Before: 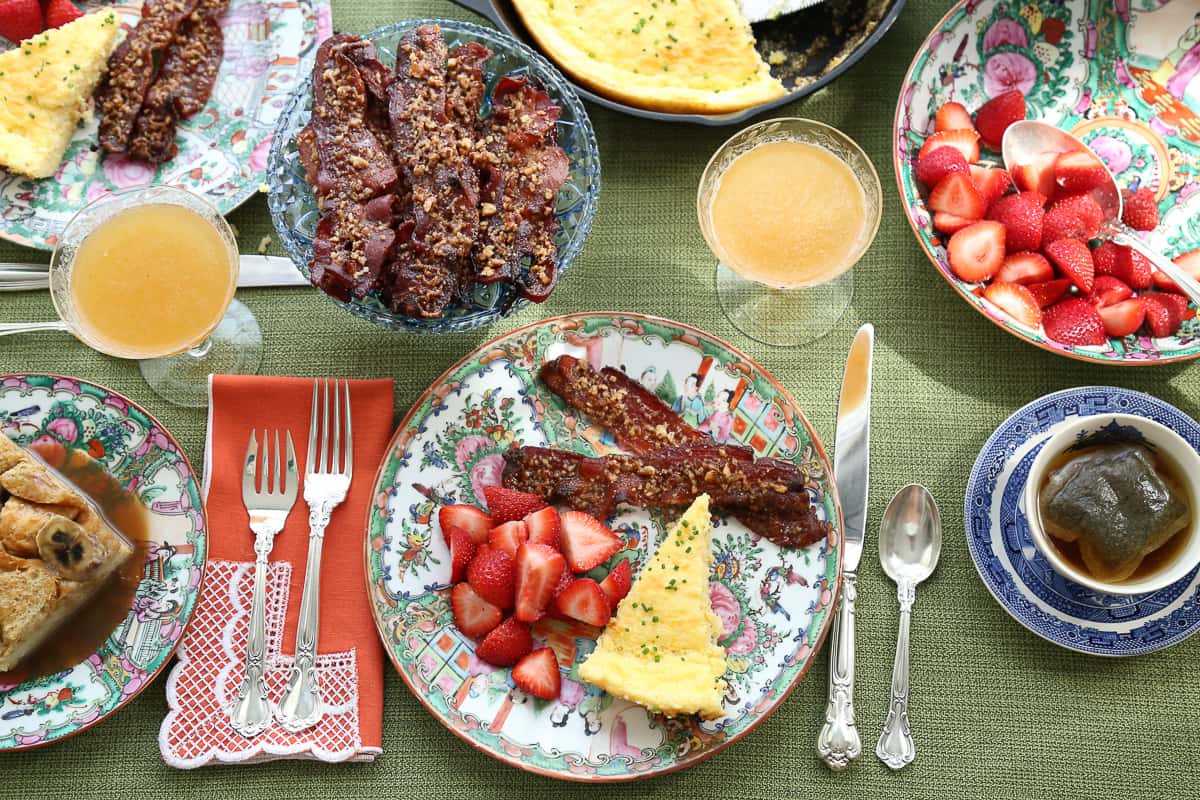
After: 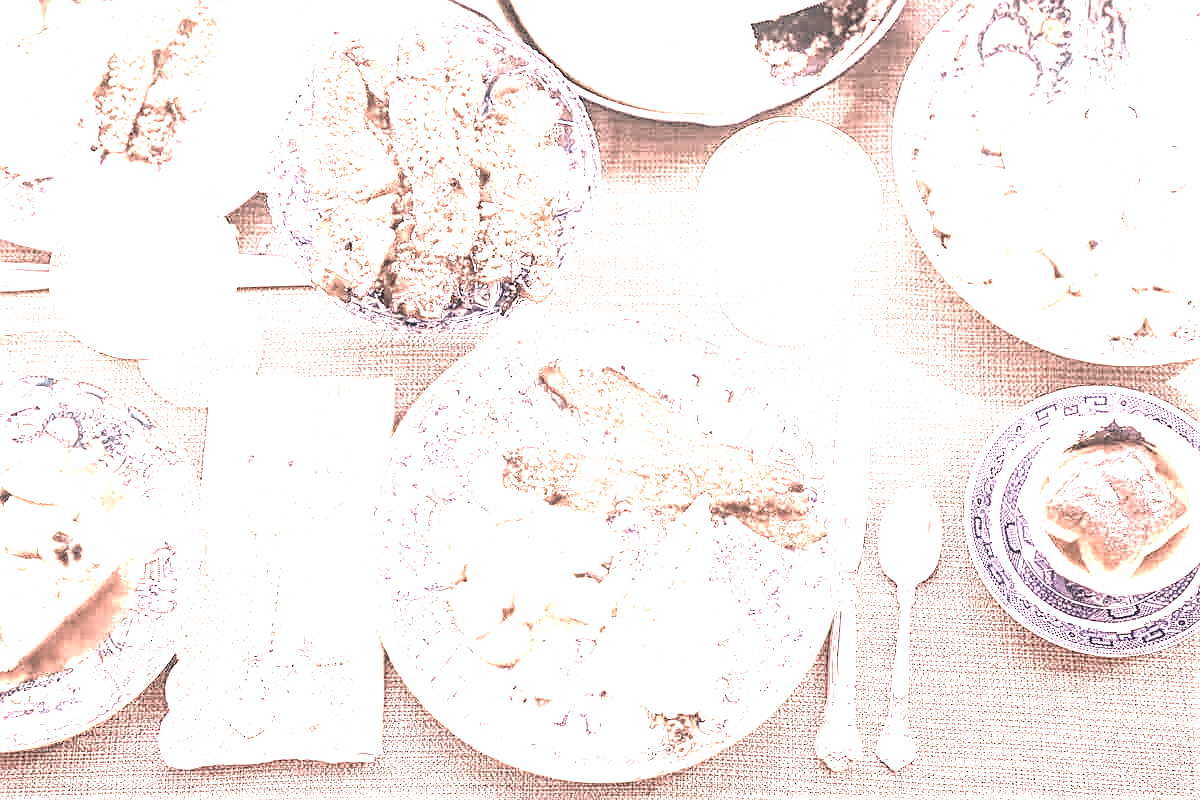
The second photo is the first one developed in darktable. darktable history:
color correction: saturation 0.3
white balance: red 4.26, blue 1.802
exposure: black level correction 0, exposure 0.7 EV, compensate exposure bias true, compensate highlight preservation false
sharpen: on, module defaults
local contrast: detail 130%
